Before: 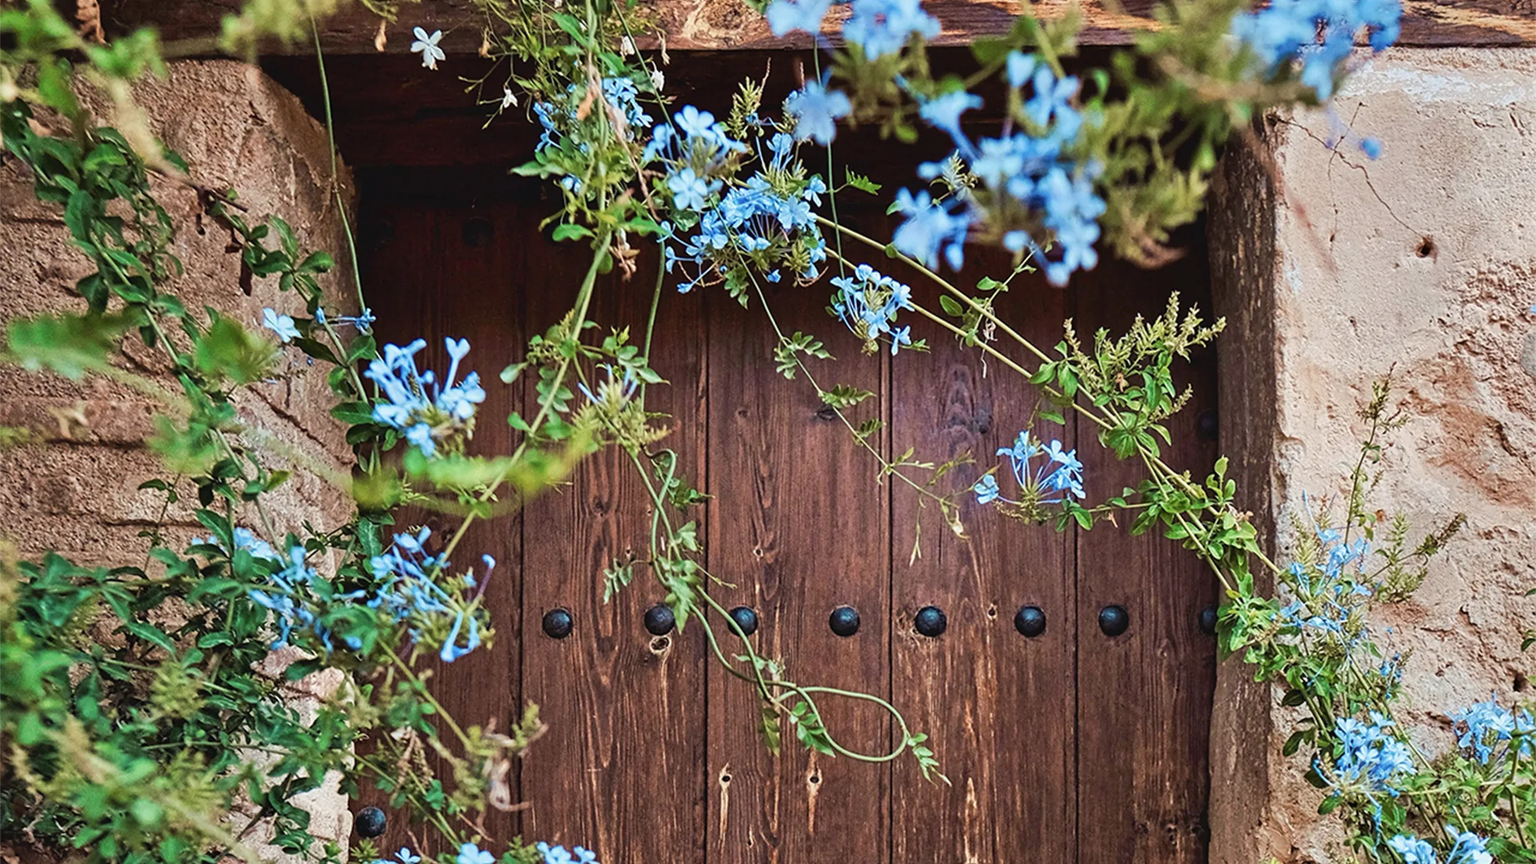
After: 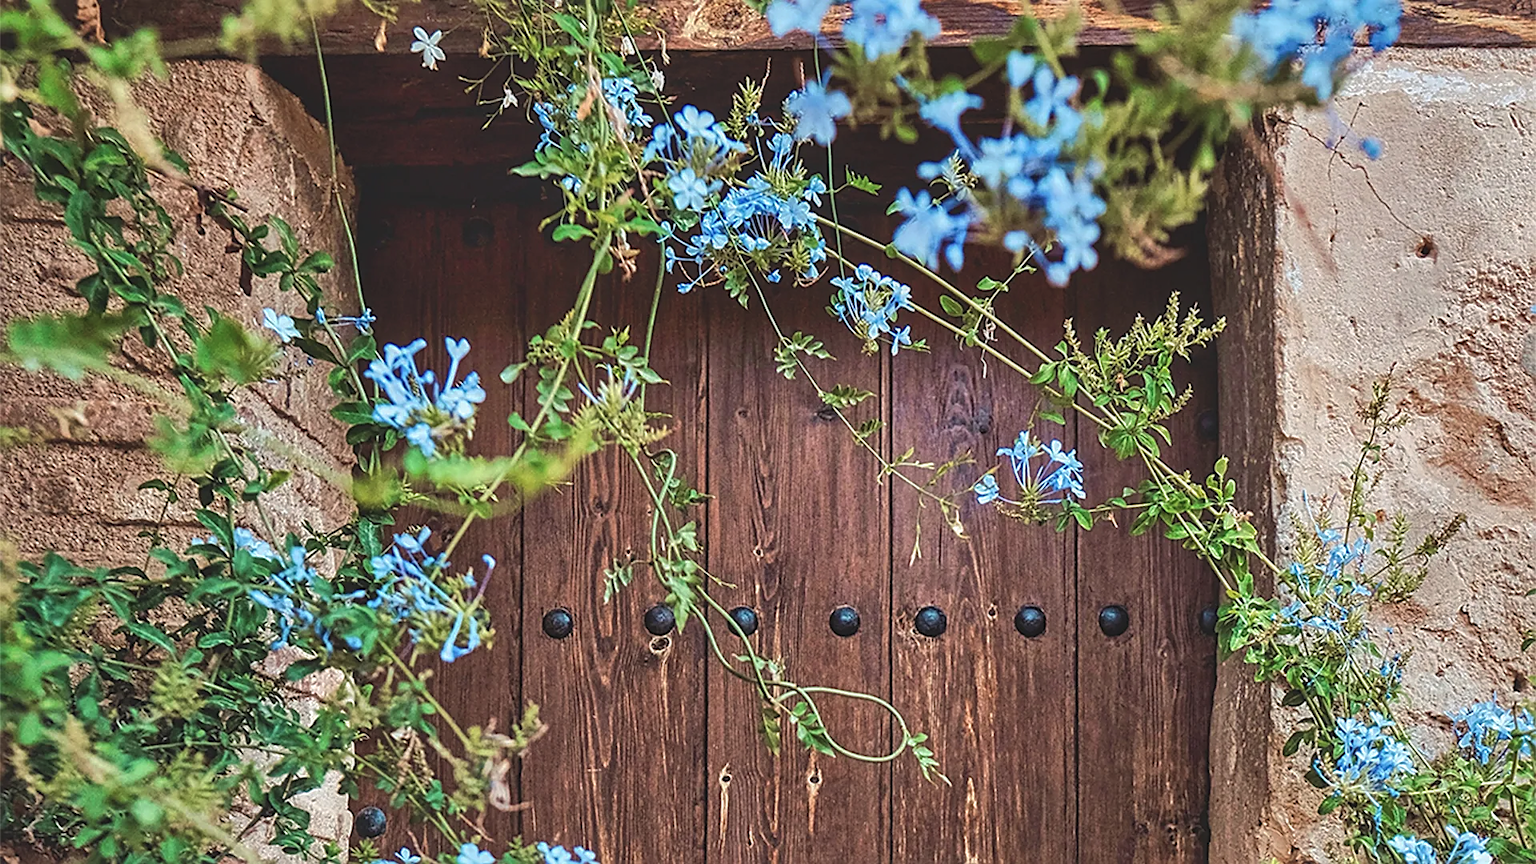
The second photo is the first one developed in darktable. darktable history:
shadows and highlights: on, module defaults
sharpen: on, module defaults
exposure: black level correction -0.008, exposure 0.067 EV, compensate highlight preservation false
local contrast: on, module defaults
